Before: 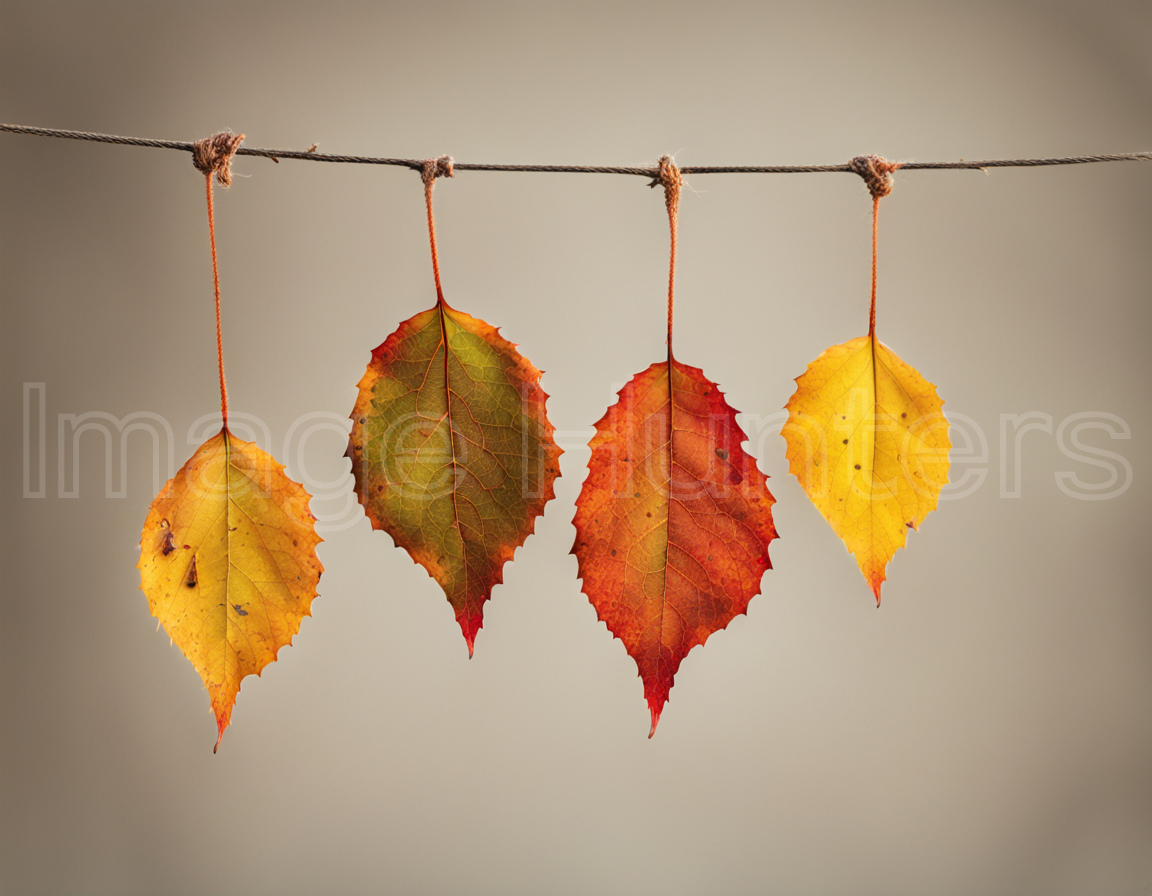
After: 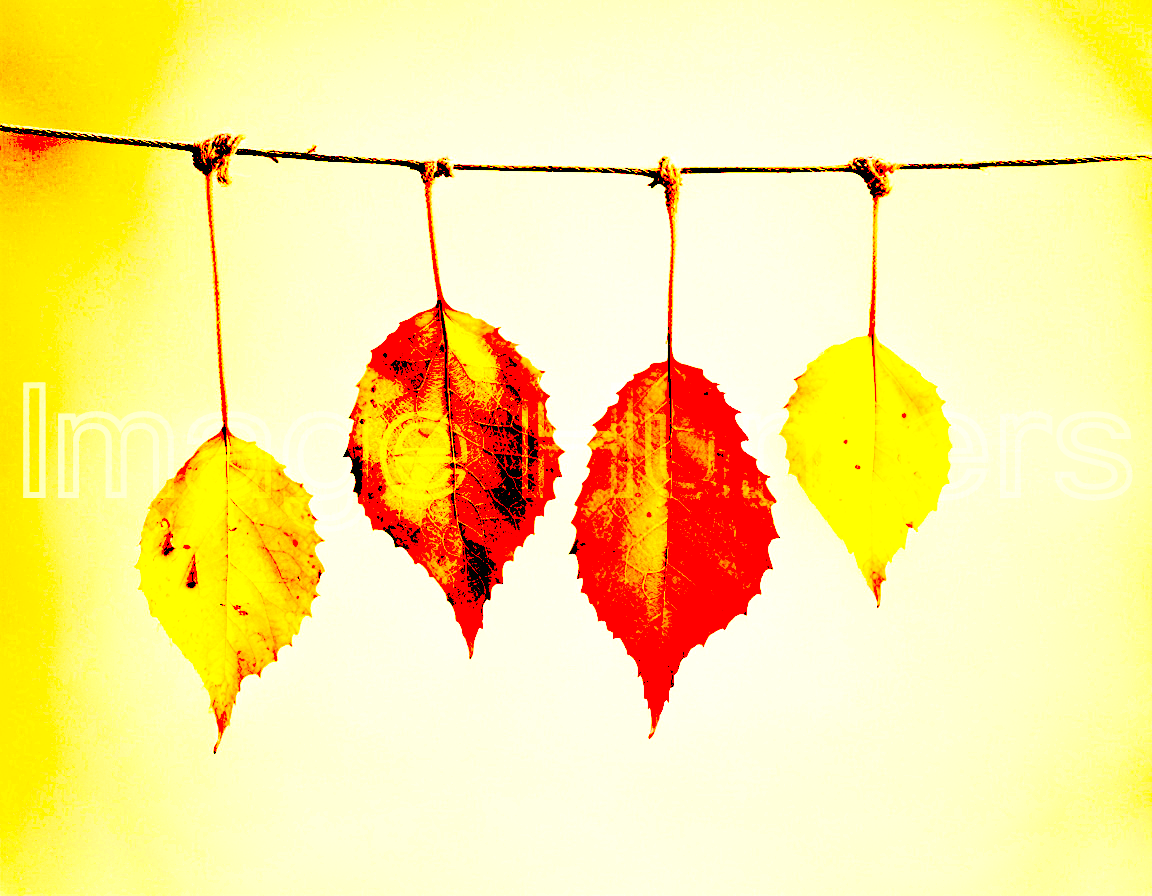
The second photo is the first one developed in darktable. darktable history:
exposure: black level correction 0.1, exposure 3 EV, compensate highlight preservation false
color balance rgb: perceptual saturation grading › global saturation 25%, global vibrance 20%
rgb curve: curves: ch0 [(0, 0) (0.21, 0.15) (0.24, 0.21) (0.5, 0.75) (0.75, 0.96) (0.89, 0.99) (1, 1)]; ch1 [(0, 0.02) (0.21, 0.13) (0.25, 0.2) (0.5, 0.67) (0.75, 0.9) (0.89, 0.97) (1, 1)]; ch2 [(0, 0.02) (0.21, 0.13) (0.25, 0.2) (0.5, 0.67) (0.75, 0.9) (0.89, 0.97) (1, 1)], compensate middle gray true
